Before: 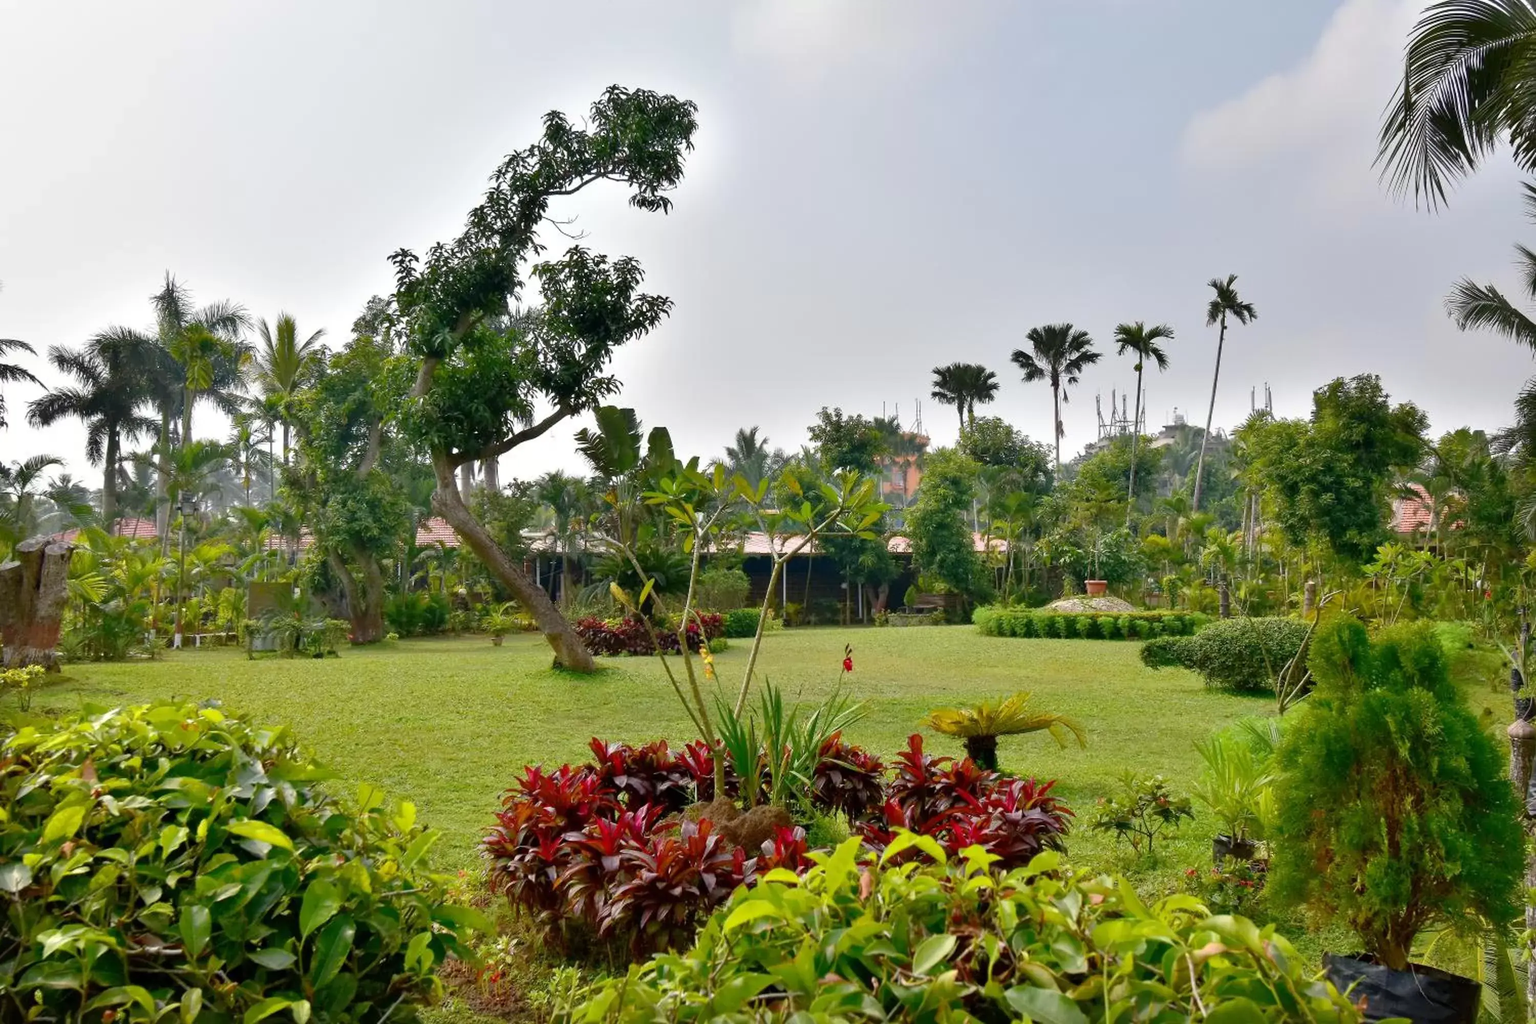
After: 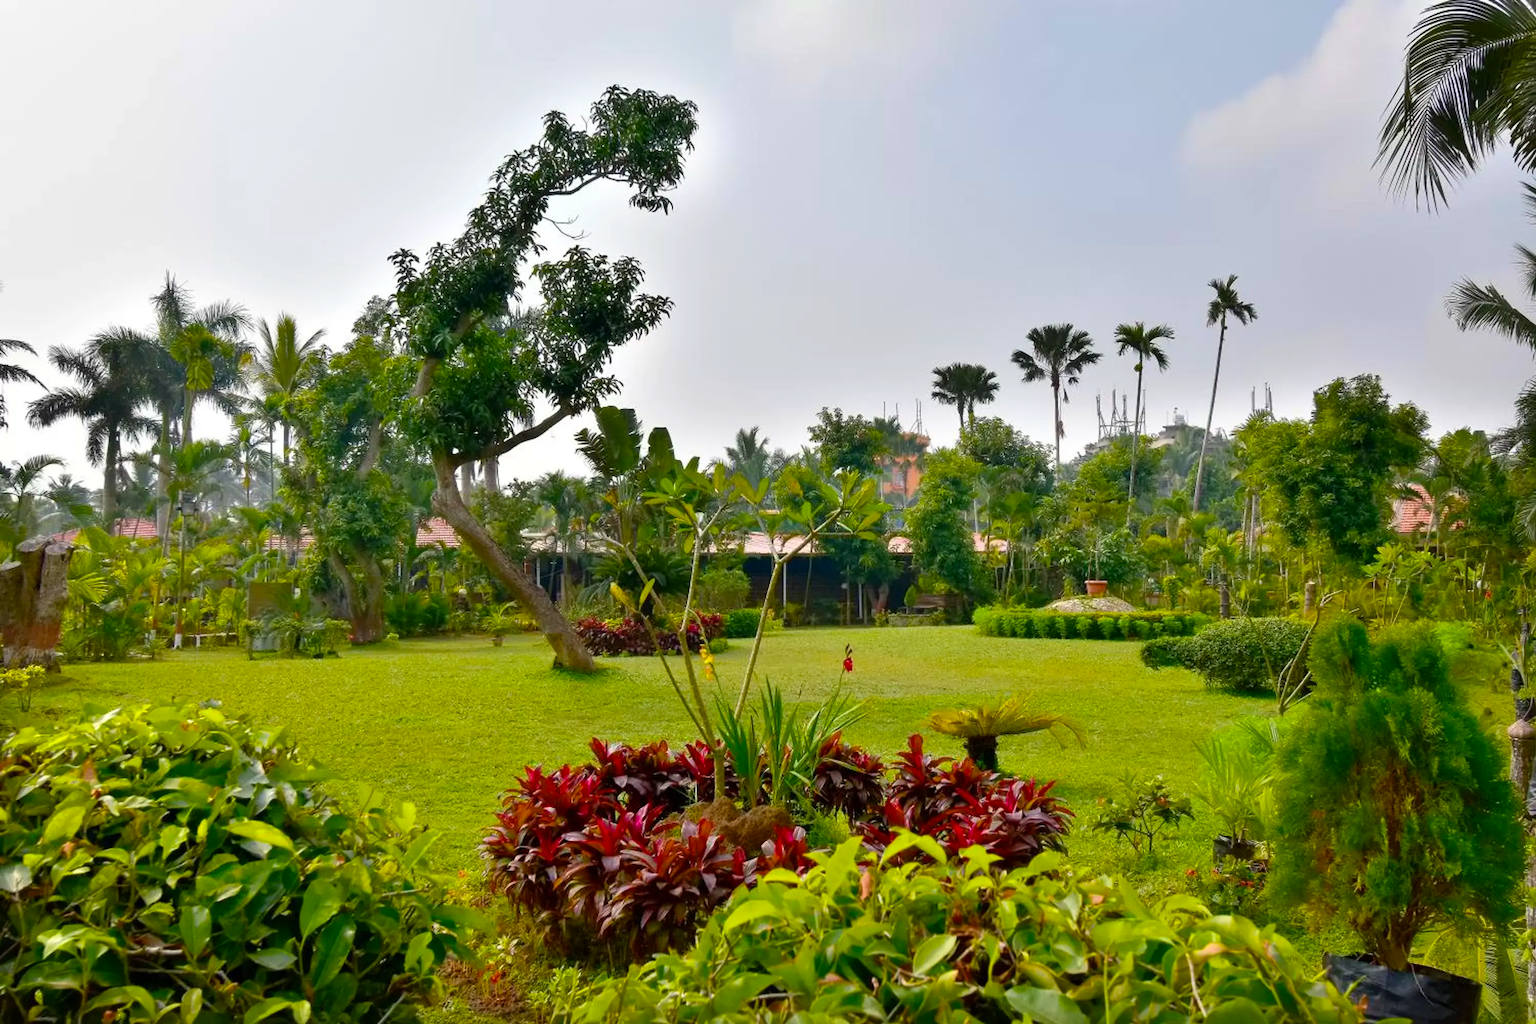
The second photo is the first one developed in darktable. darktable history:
color balance rgb: perceptual saturation grading › global saturation 25.567%, global vibrance 20%
